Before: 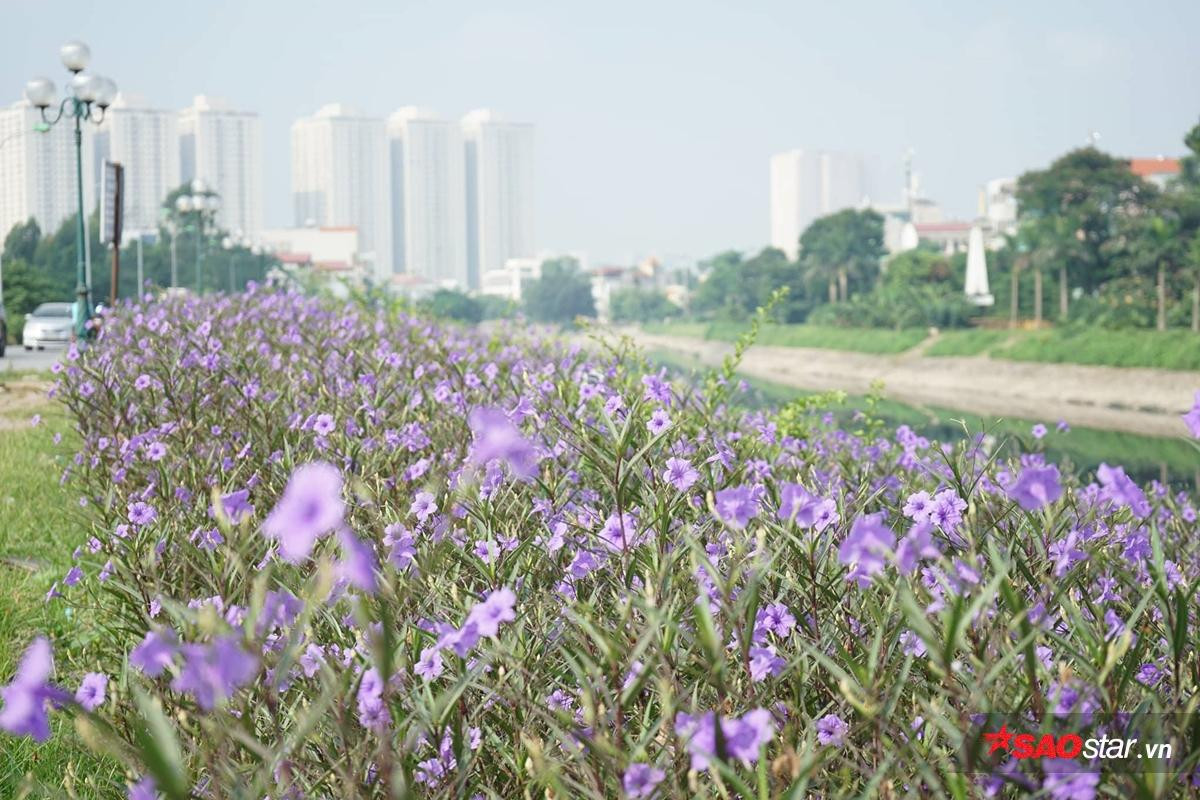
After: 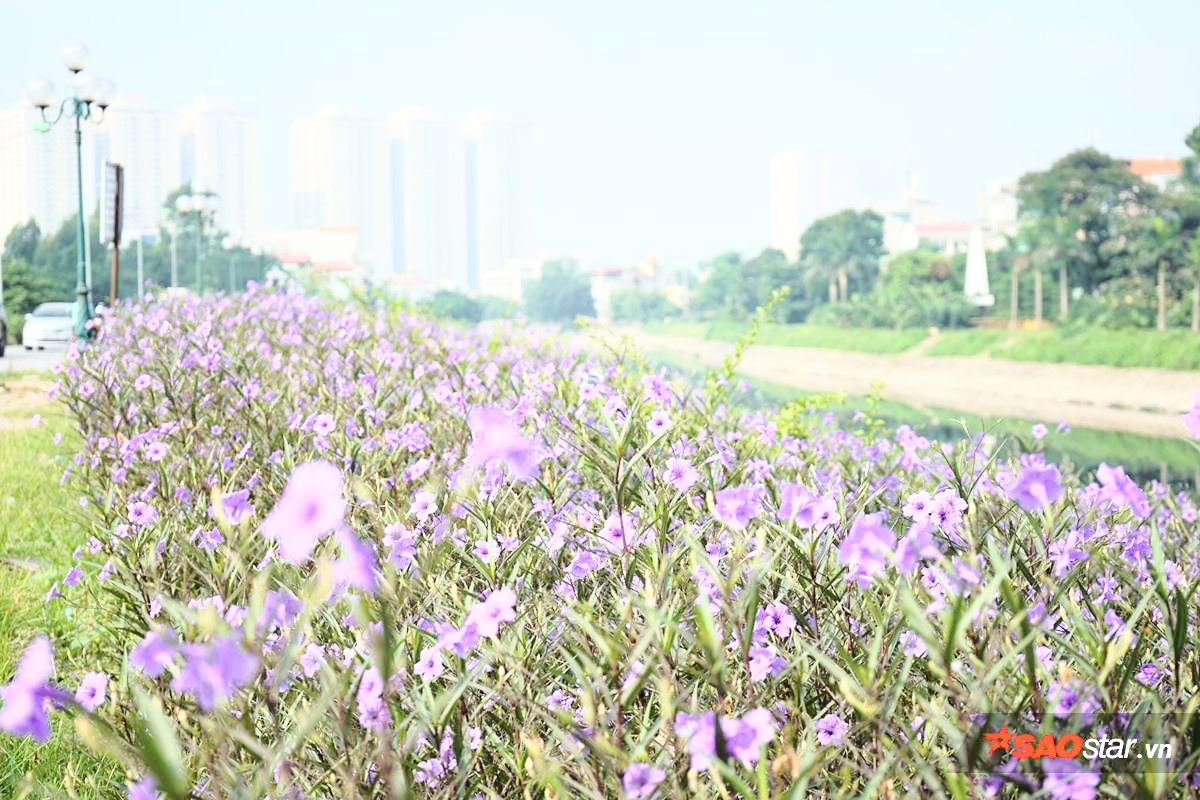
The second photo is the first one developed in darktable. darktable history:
color balance rgb: linear chroma grading › global chroma 15%, perceptual saturation grading › global saturation 30%
contrast brightness saturation: contrast 0.1, saturation -0.36
base curve: curves: ch0 [(0, 0) (0.032, 0.037) (0.105, 0.228) (0.435, 0.76) (0.856, 0.983) (1, 1)]
